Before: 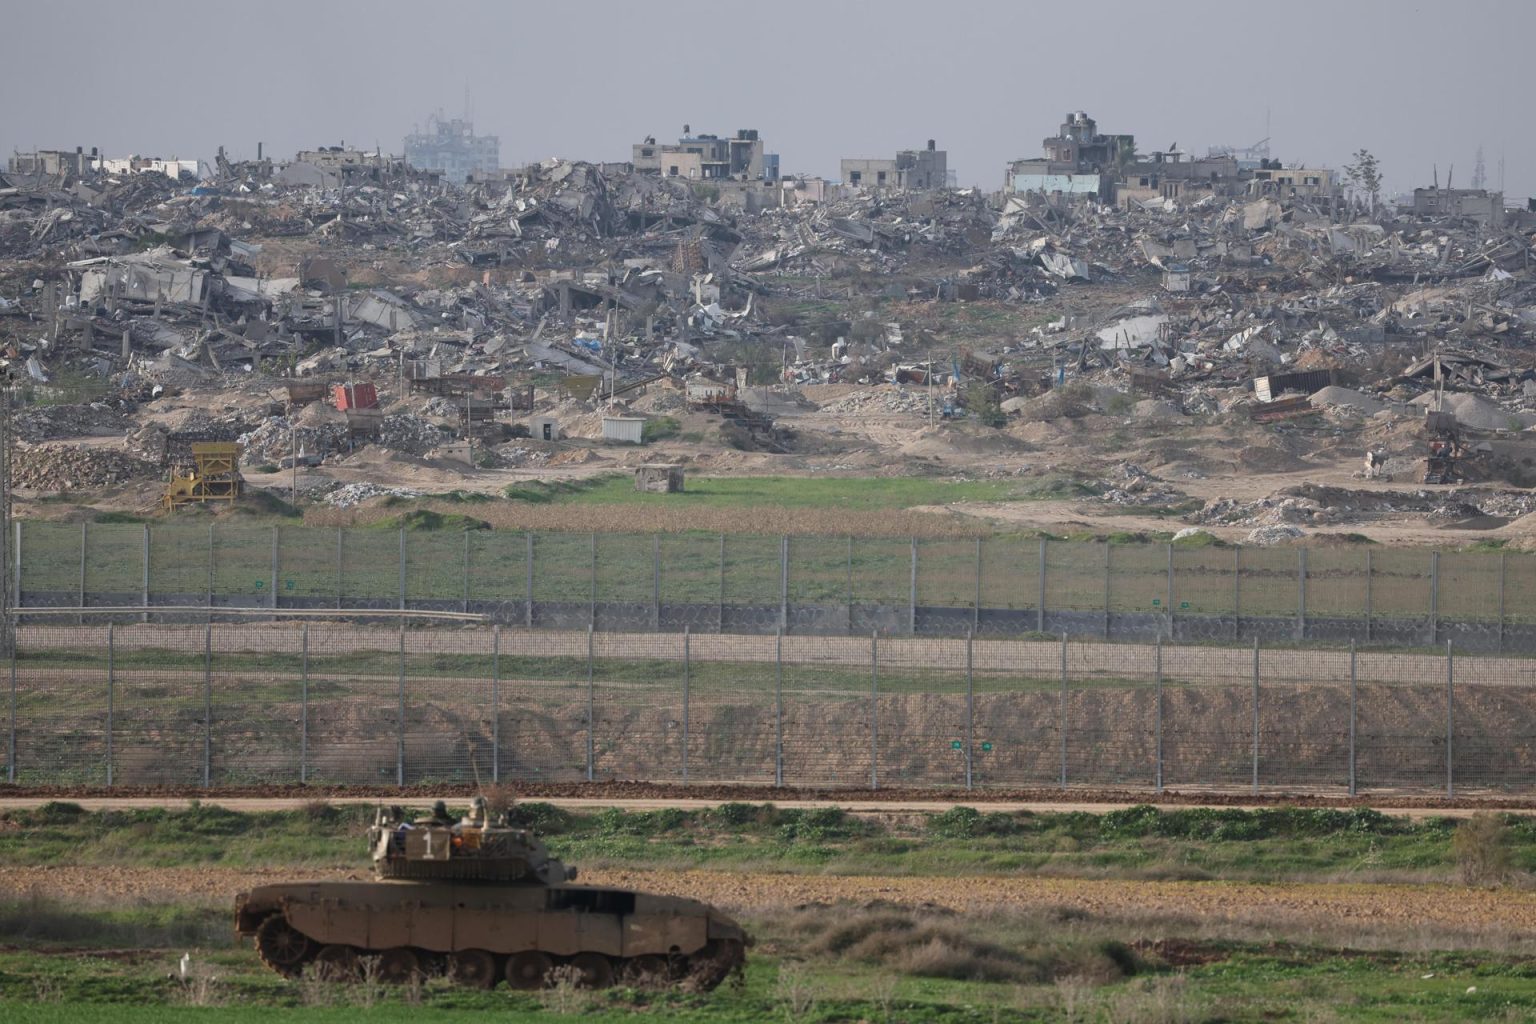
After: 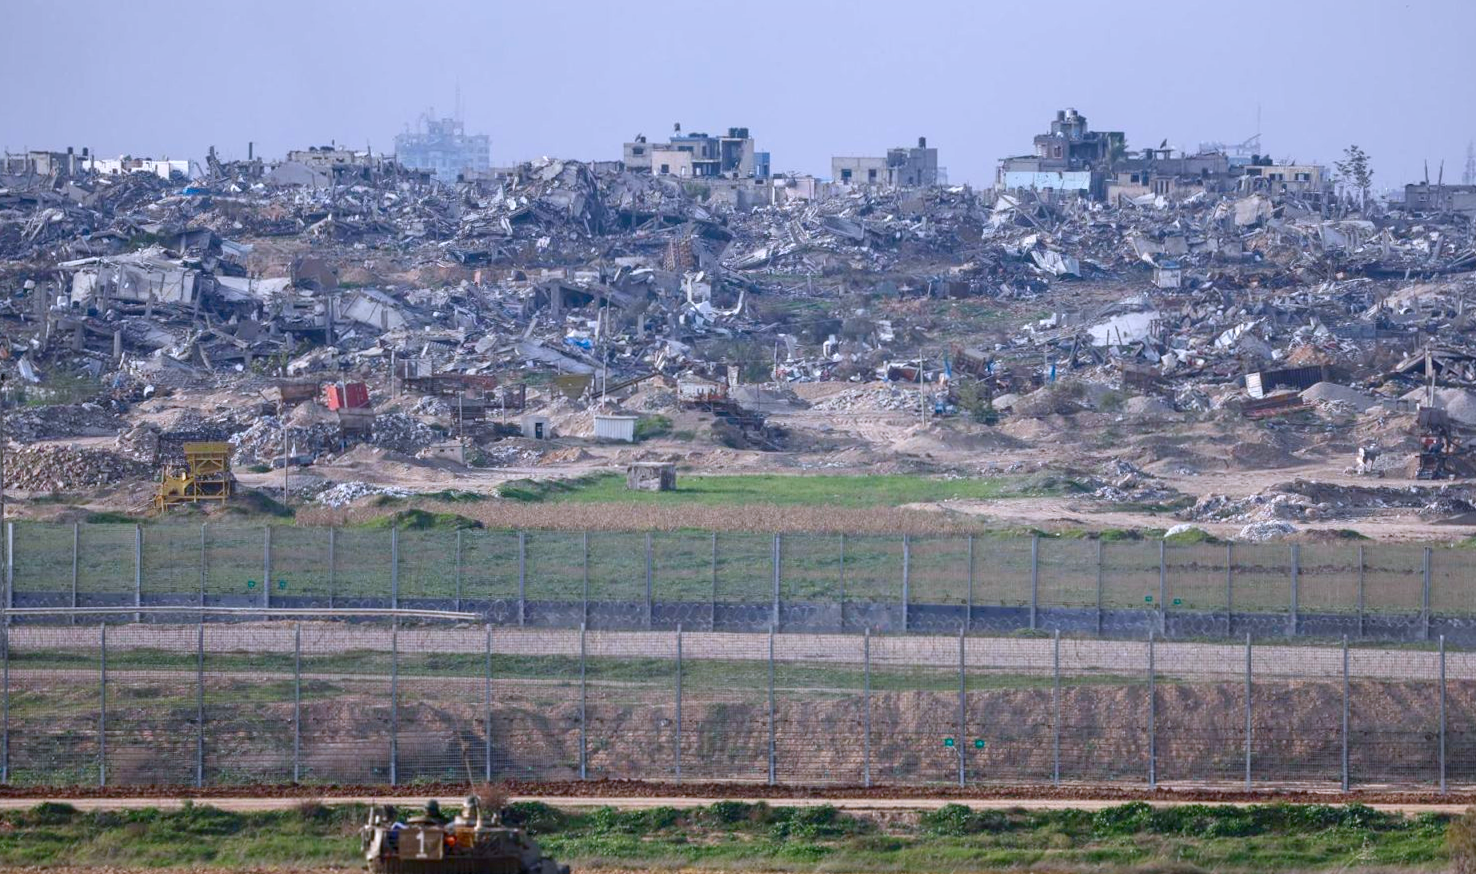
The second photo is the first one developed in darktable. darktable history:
local contrast: detail 130%
white balance: red 0.967, blue 1.119, emerald 0.756
shadows and highlights: shadows 0, highlights 40
levels: levels [0, 0.43, 0.984]
contrast brightness saturation: contrast 0.12, brightness -0.12, saturation 0.2
crop and rotate: angle 0.2°, left 0.275%, right 3.127%, bottom 14.18%
